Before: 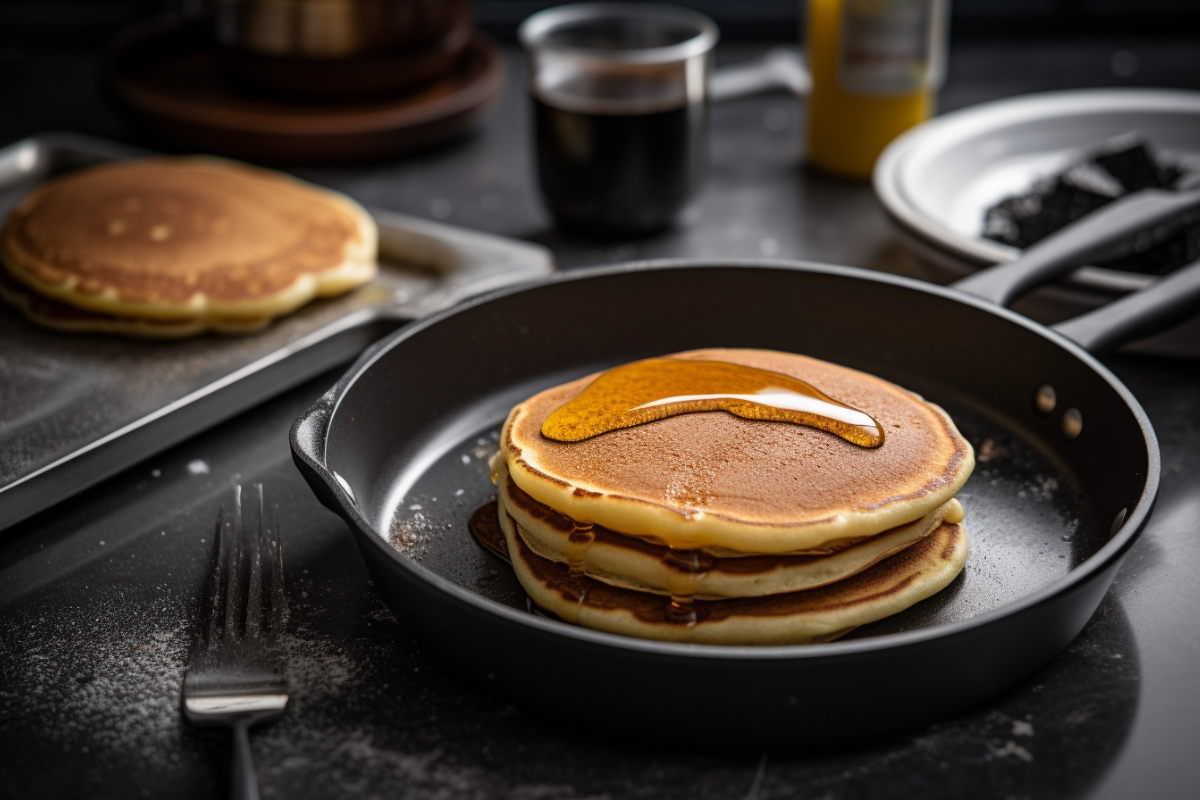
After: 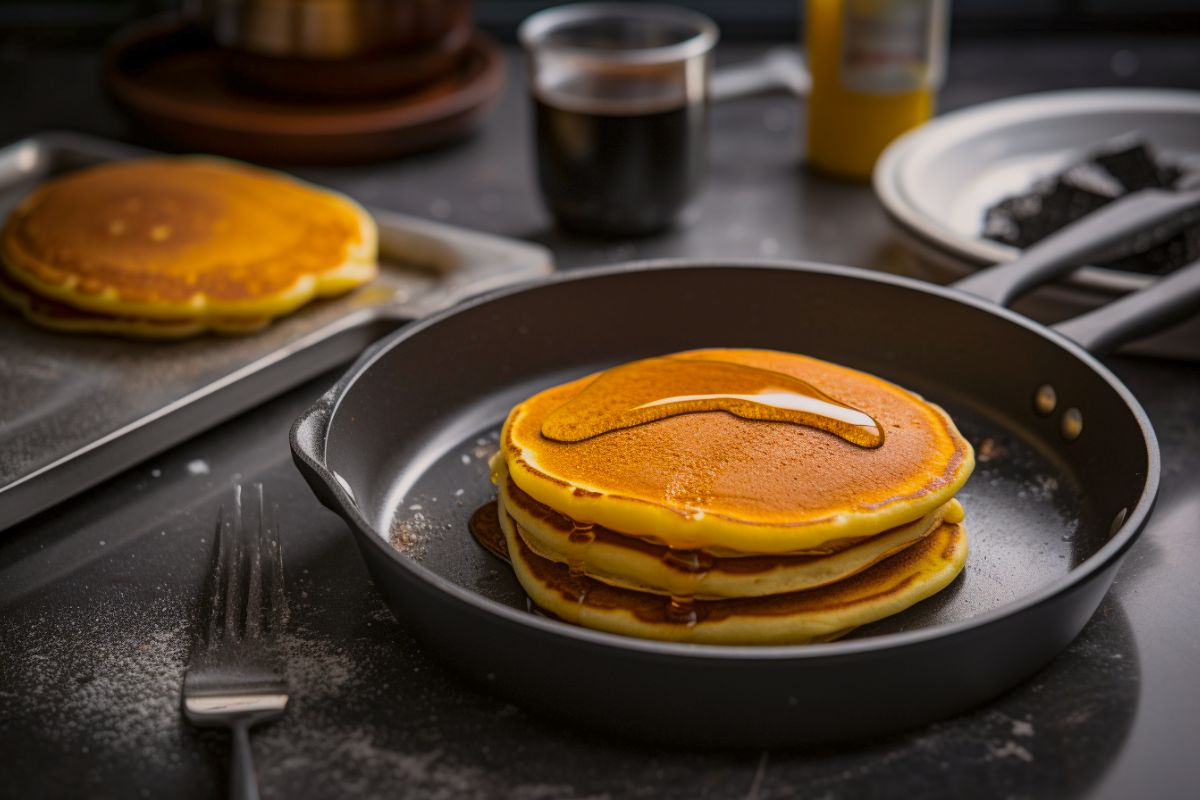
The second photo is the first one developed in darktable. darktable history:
color correction: highlights a* 3.02, highlights b* -1.03, shadows a* -0.062, shadows b* 1.79, saturation 0.977
color balance rgb: highlights gain › luminance 6.193%, highlights gain › chroma 1.223%, highlights gain › hue 89.72°, linear chroma grading › shadows -39.792%, linear chroma grading › highlights 40.687%, linear chroma grading › global chroma 45.29%, linear chroma grading › mid-tones -29.841%, perceptual saturation grading › global saturation 8.529%, contrast -20.128%
